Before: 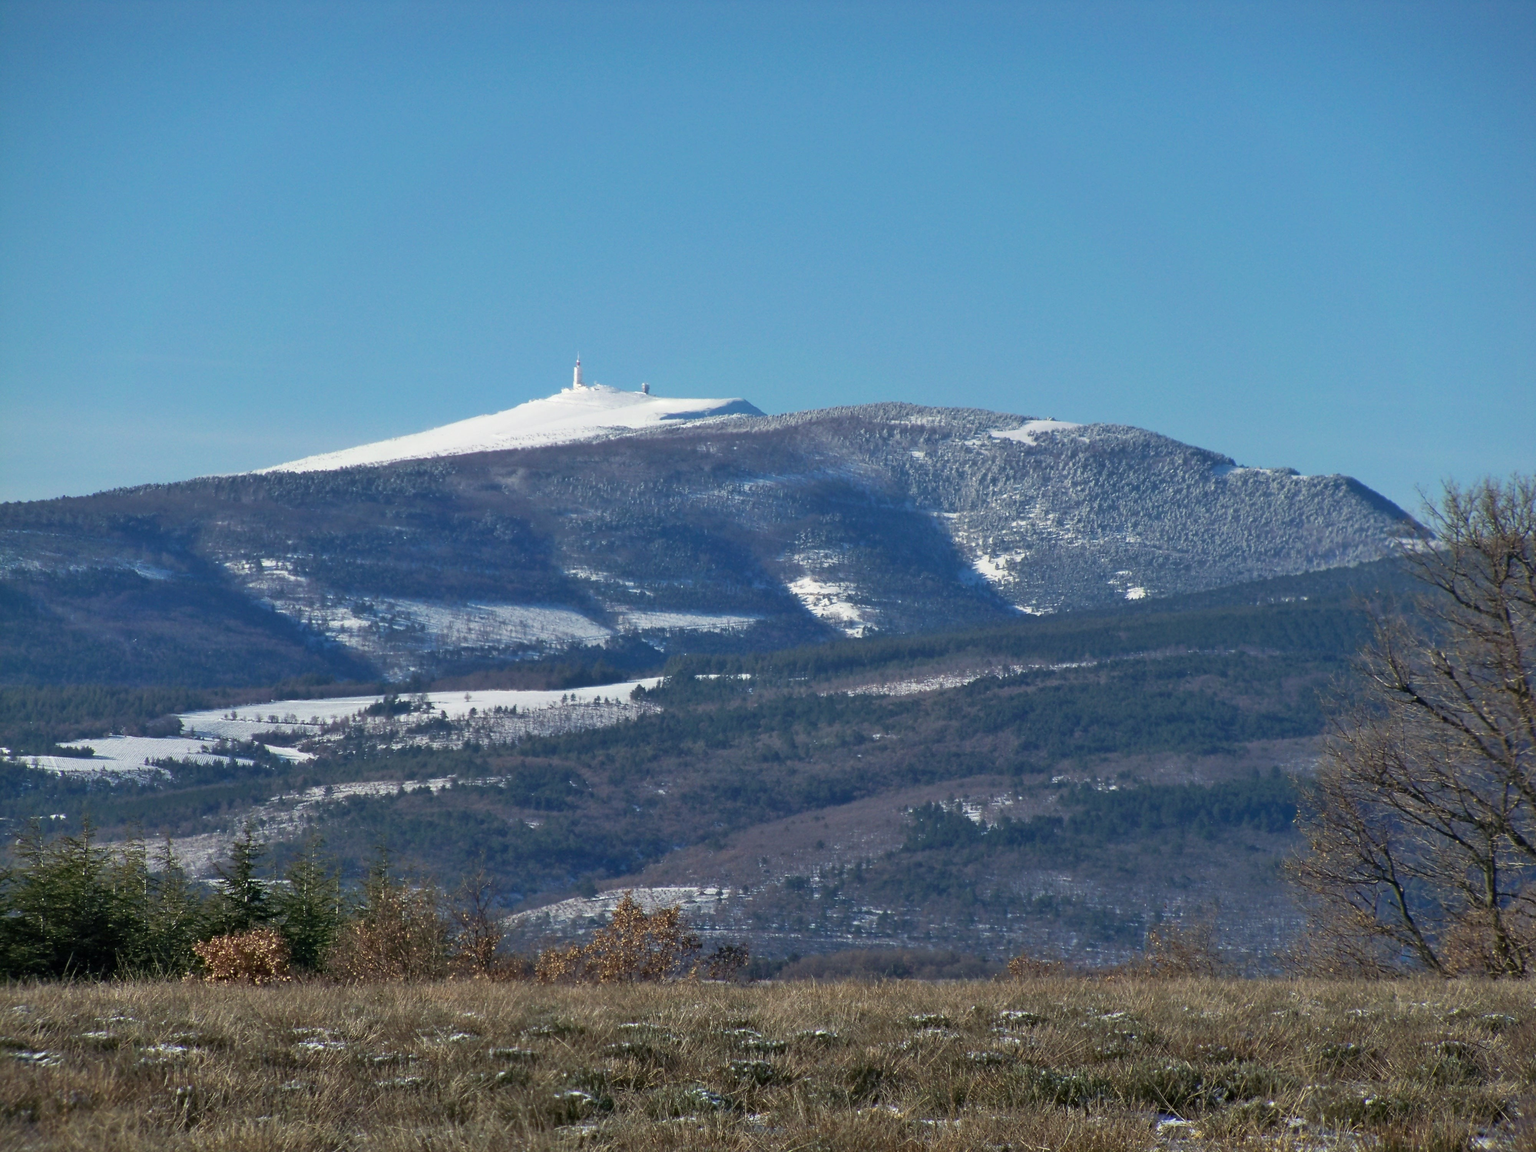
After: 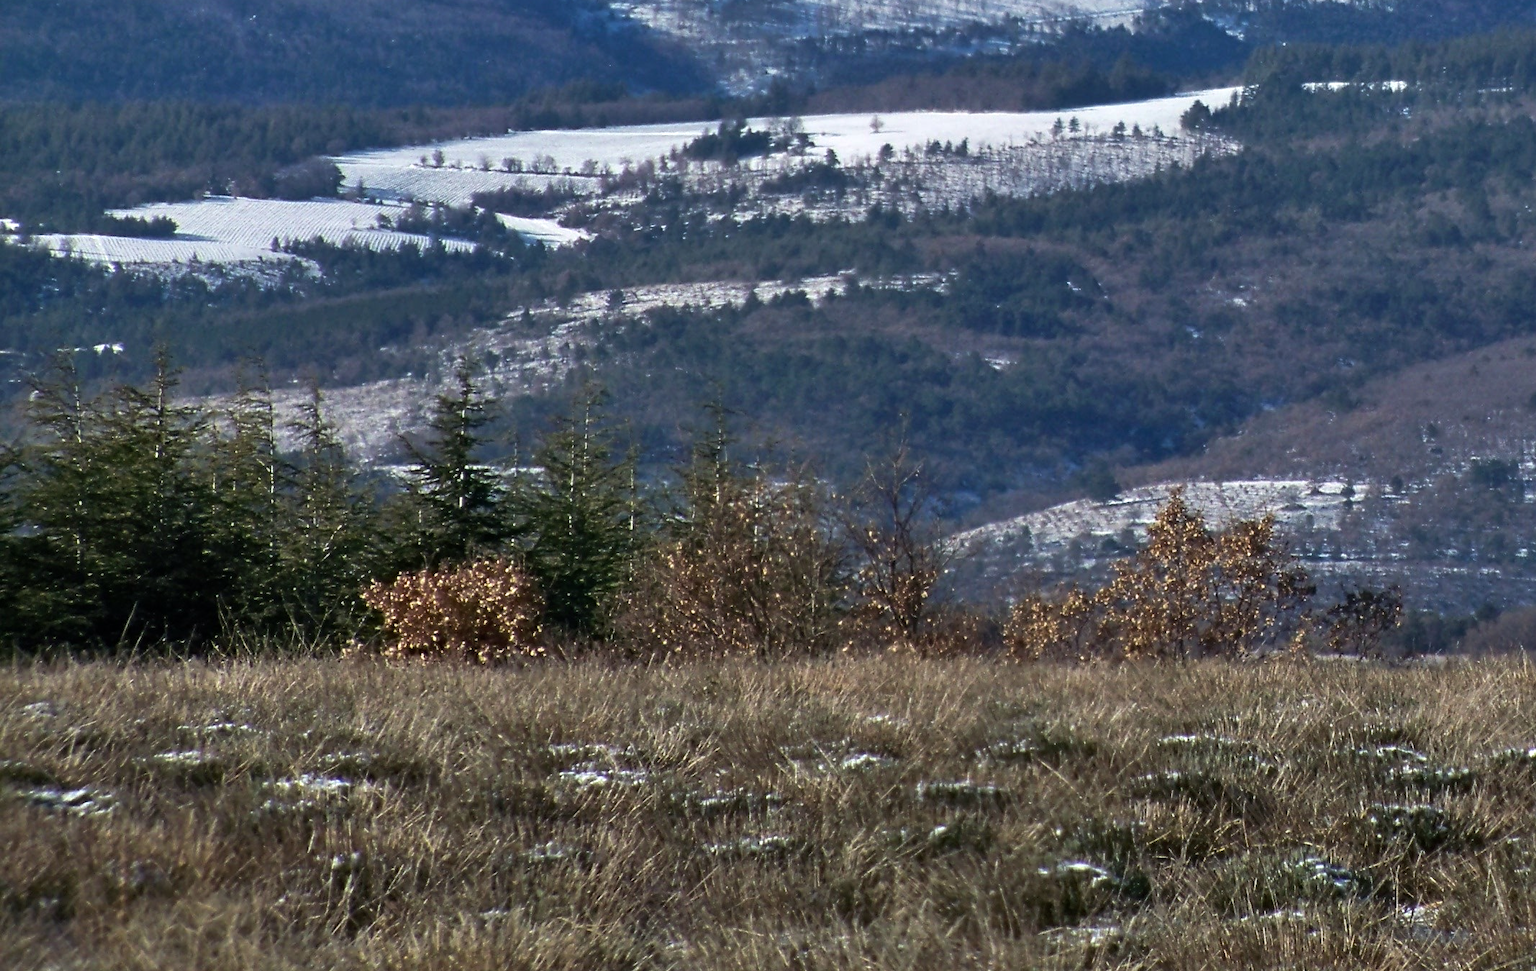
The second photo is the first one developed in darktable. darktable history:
tone equalizer: -8 EV -0.417 EV, -7 EV -0.389 EV, -6 EV -0.333 EV, -5 EV -0.222 EV, -3 EV 0.222 EV, -2 EV 0.333 EV, -1 EV 0.389 EV, +0 EV 0.417 EV, edges refinement/feathering 500, mask exposure compensation -1.57 EV, preserve details no
crop and rotate: top 54.778%, right 46.61%, bottom 0.159%
white balance: red 1.004, blue 1.024
